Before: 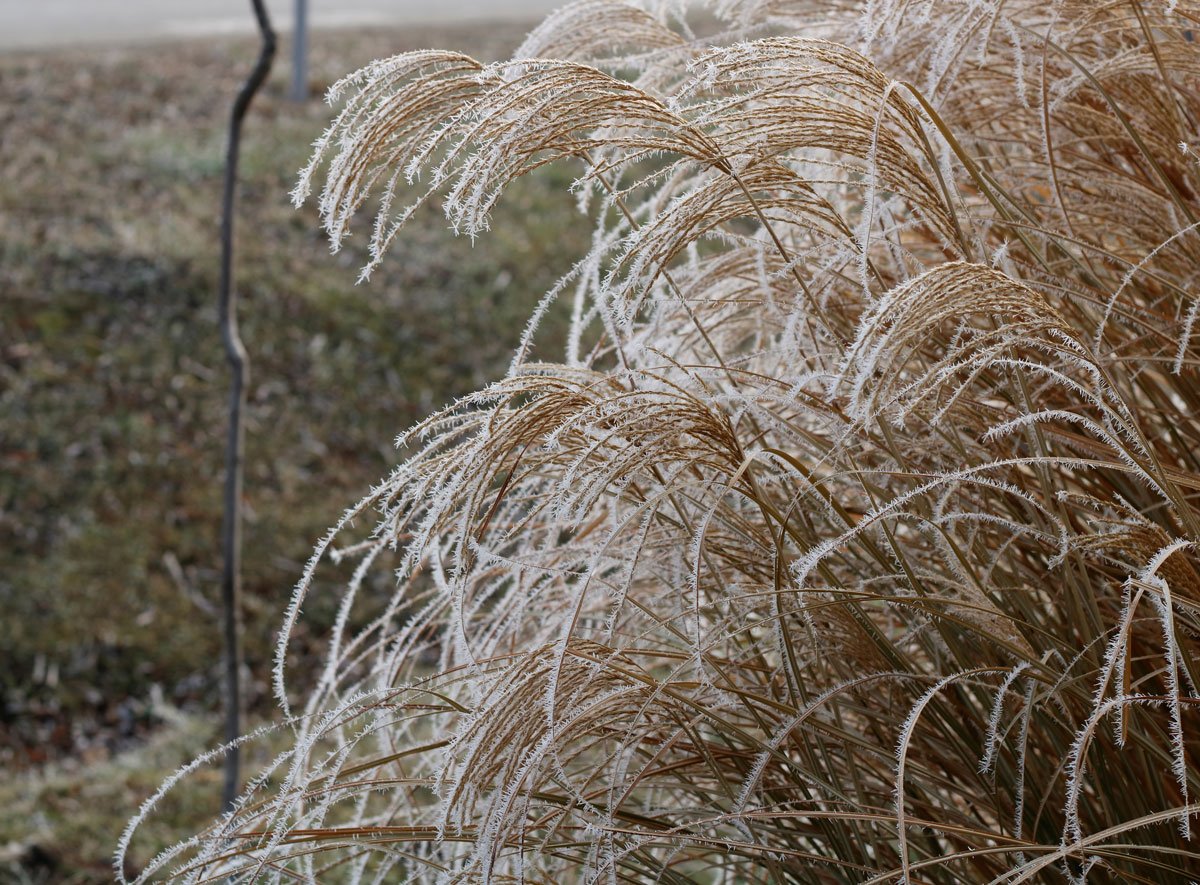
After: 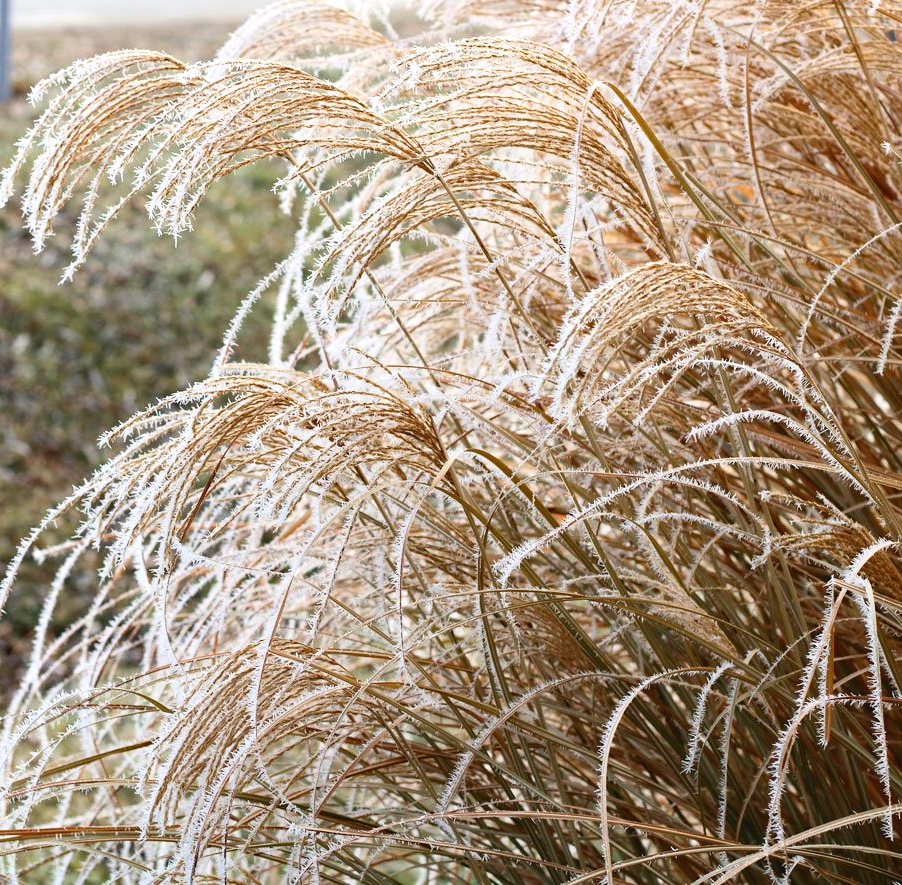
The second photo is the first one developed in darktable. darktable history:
crop and rotate: left 24.82%
contrast brightness saturation: contrast 0.201, brightness 0.16, saturation 0.217
exposure: black level correction 0, exposure 0.599 EV, compensate highlight preservation false
tone equalizer: on, module defaults
haze removal: compatibility mode true, adaptive false
contrast equalizer: y [[0.5, 0.486, 0.447, 0.446, 0.489, 0.5], [0.5 ×6], [0.5 ×6], [0 ×6], [0 ×6]], mix 0.14
